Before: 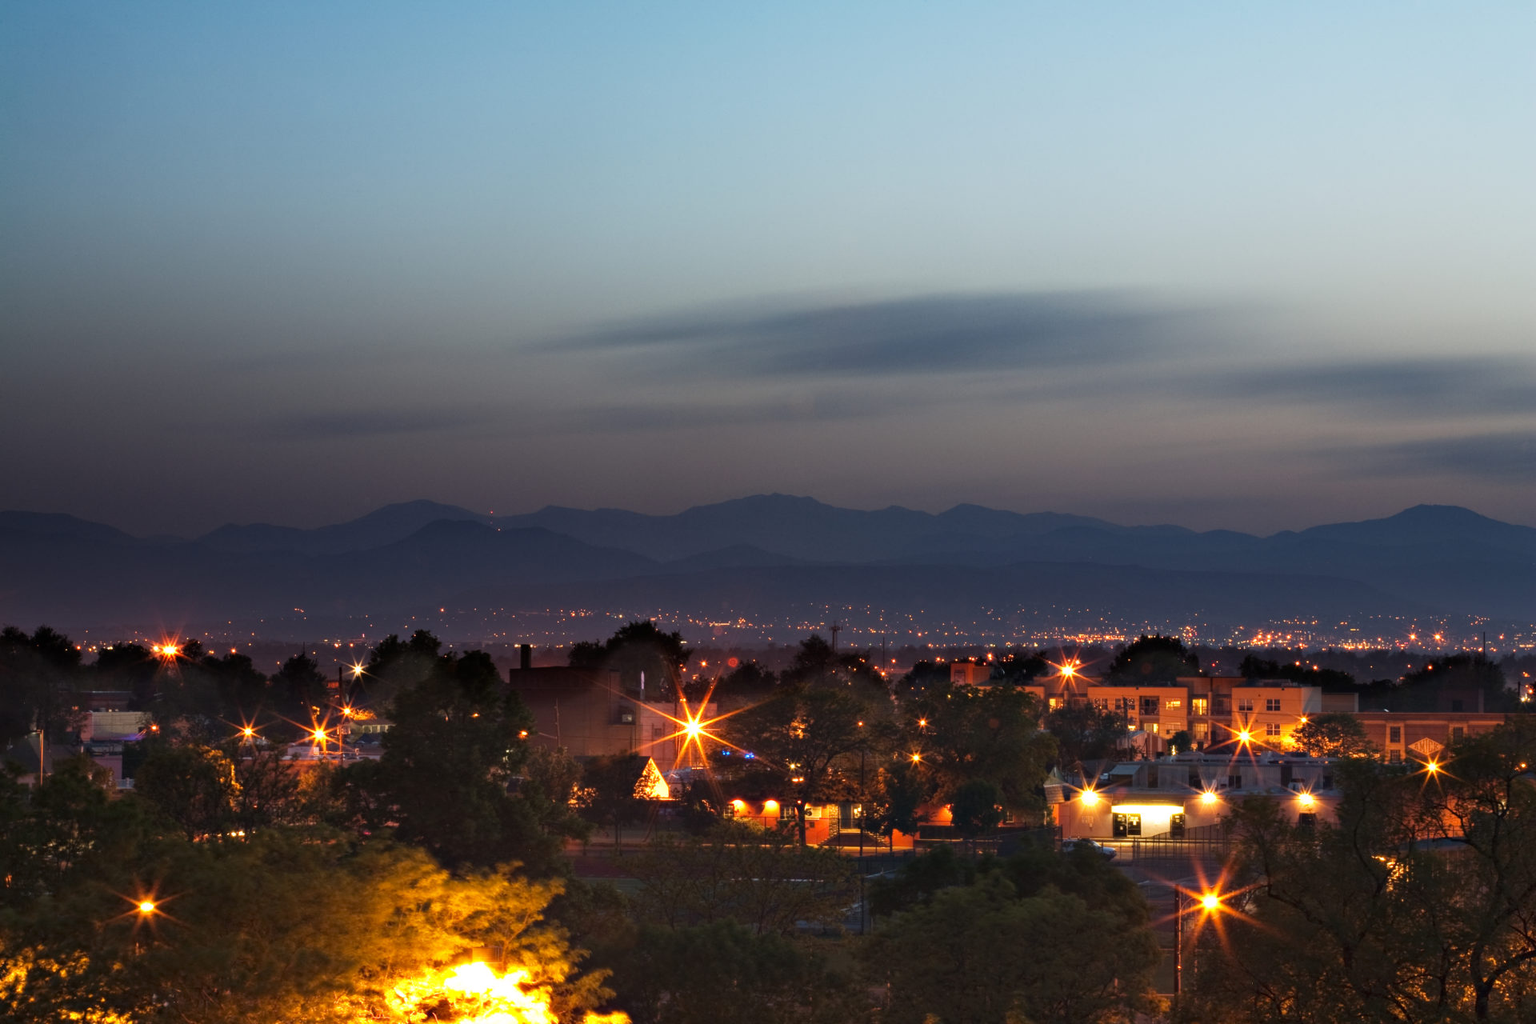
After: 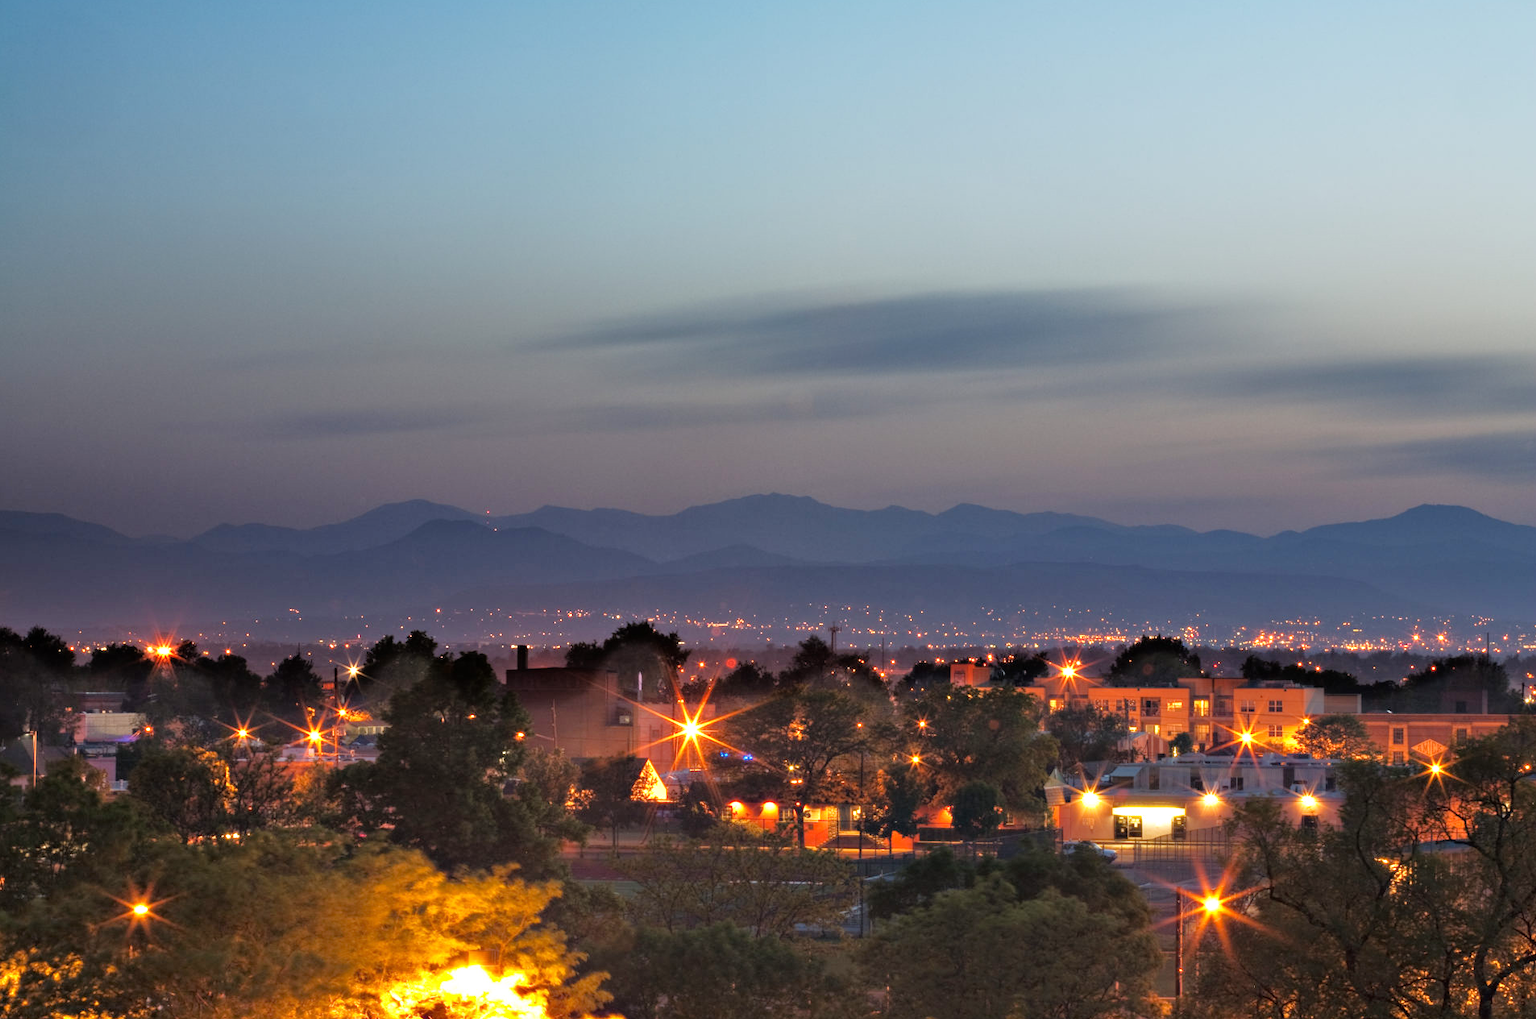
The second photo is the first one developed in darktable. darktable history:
tone equalizer: -7 EV 0.155 EV, -6 EV 0.602 EV, -5 EV 1.12 EV, -4 EV 1.32 EV, -3 EV 1.14 EV, -2 EV 0.6 EV, -1 EV 0.148 EV
crop: left 0.493%, top 0.468%, right 0.232%, bottom 0.628%
